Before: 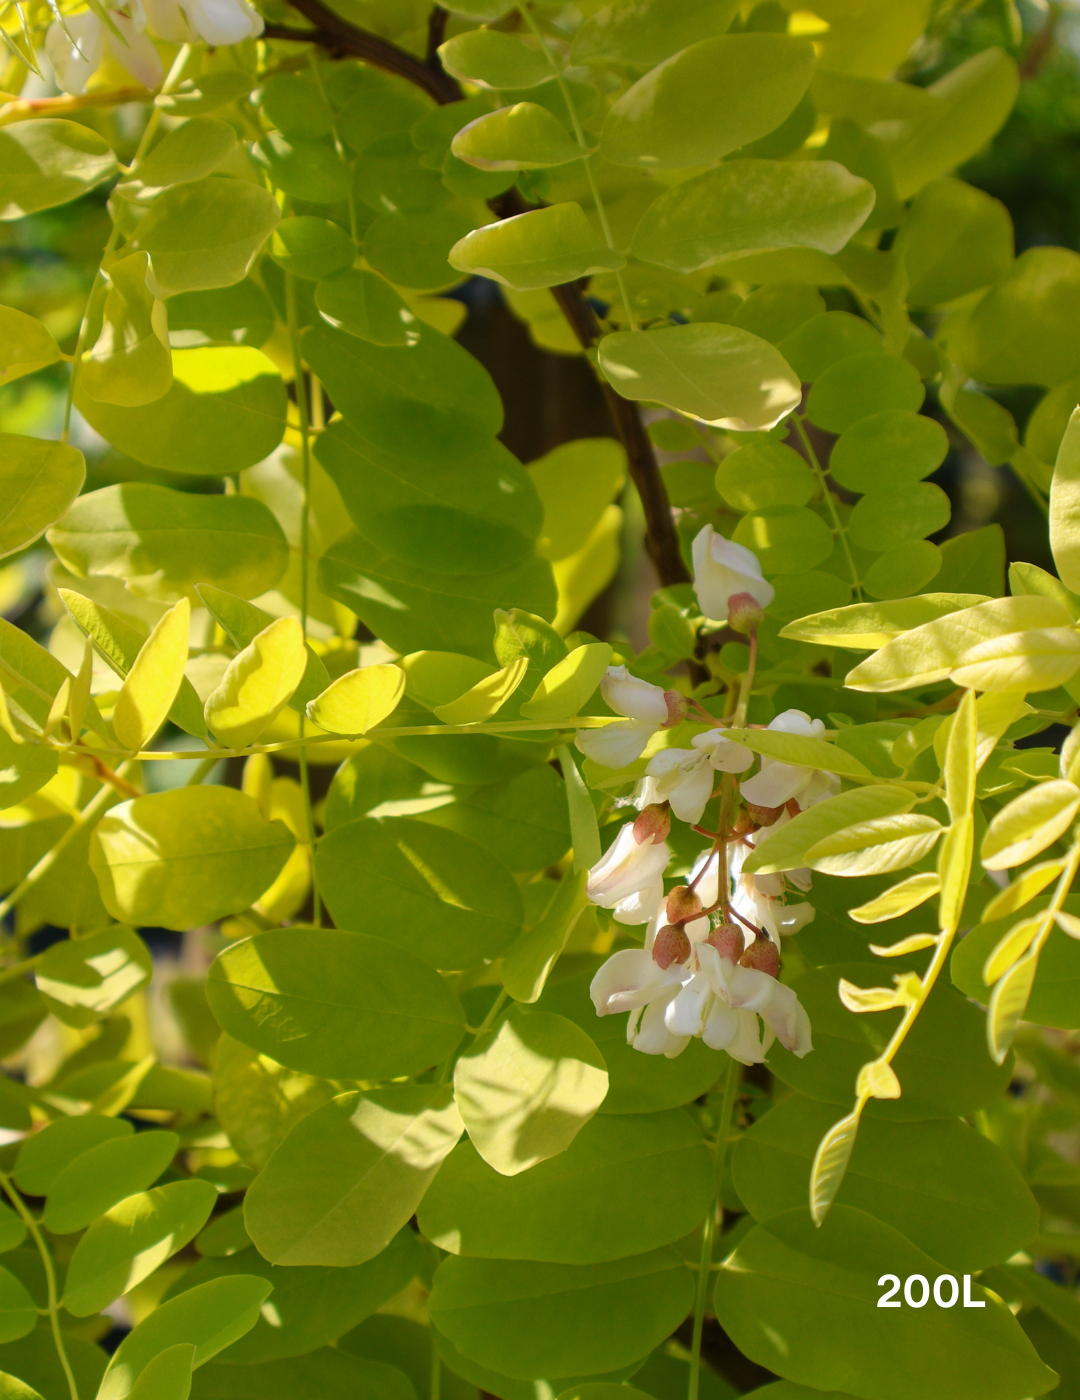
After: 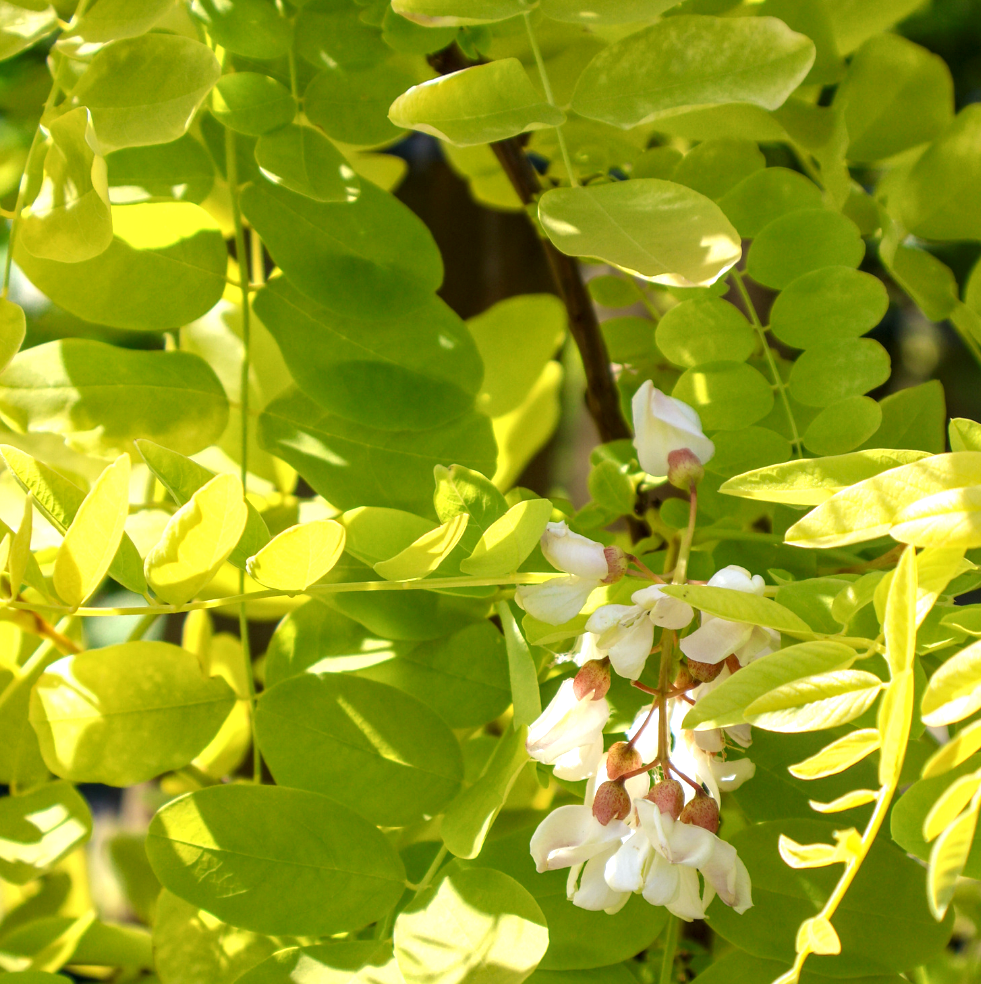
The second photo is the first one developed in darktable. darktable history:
exposure: exposure 0.661 EV, compensate highlight preservation false
crop: left 5.596%, top 10.314%, right 3.534%, bottom 19.395%
local contrast: highlights 35%, detail 135%
white balance: red 0.98, blue 1.034
